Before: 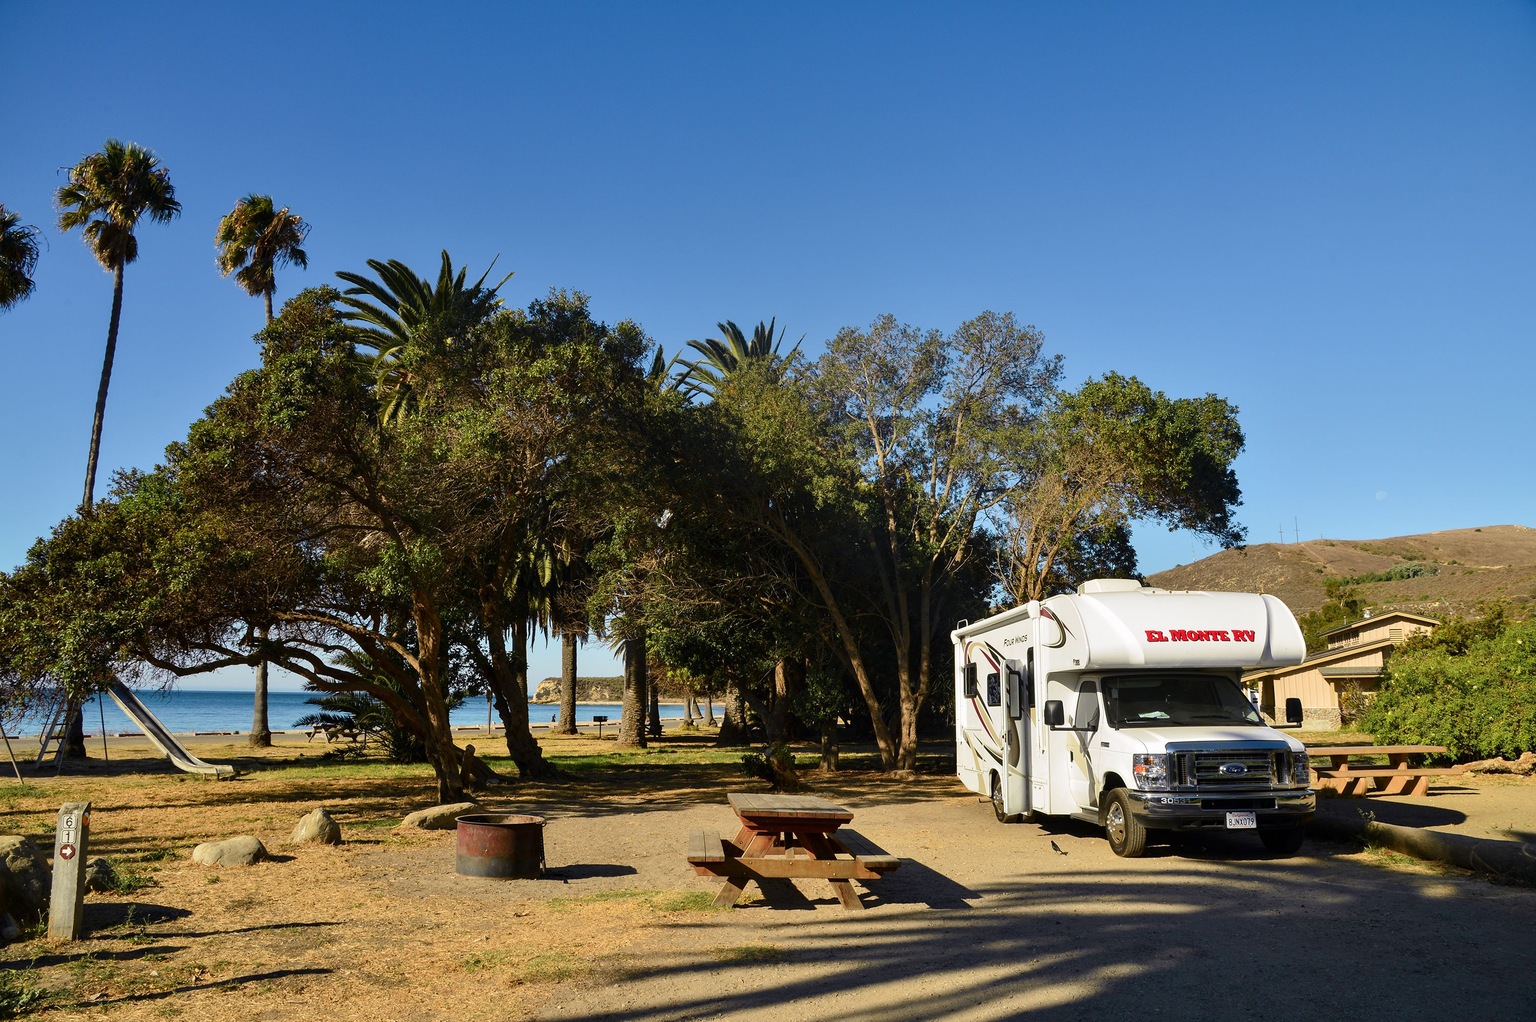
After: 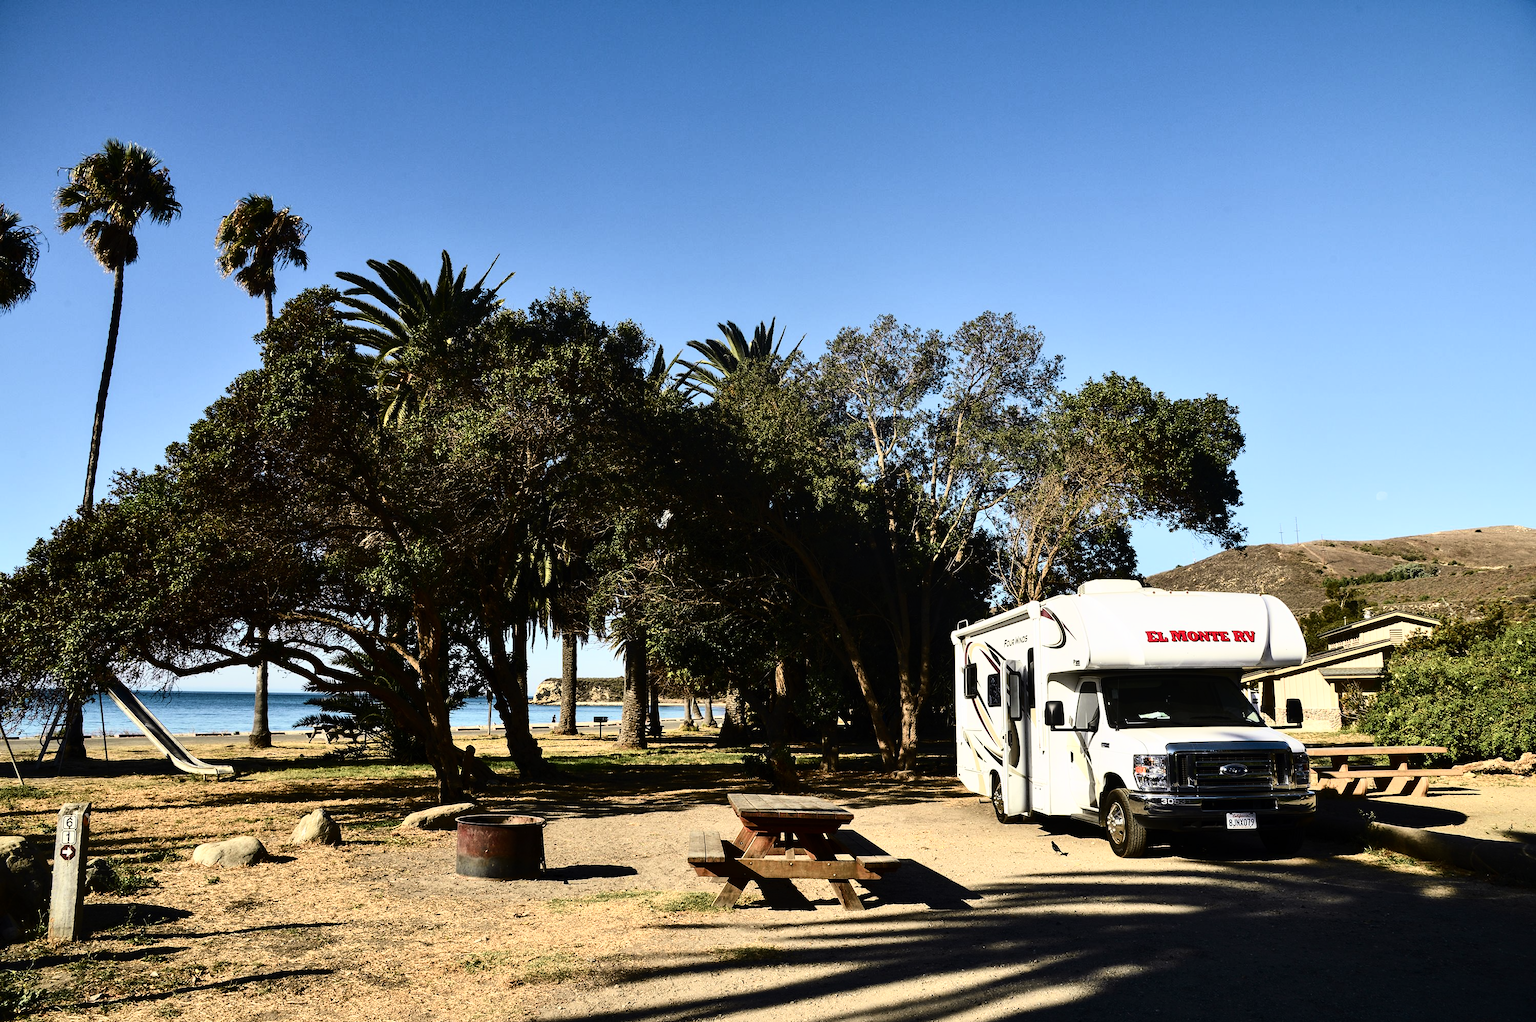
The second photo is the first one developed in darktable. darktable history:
color balance rgb: power › luminance 3.48%, power › hue 234.72°, linear chroma grading › shadows -2.359%, linear chroma grading › highlights -14.881%, linear chroma grading › global chroma -9.996%, linear chroma grading › mid-tones -9.665%, perceptual saturation grading › global saturation 9.206%, perceptual saturation grading › highlights -13.672%, perceptual saturation grading › mid-tones 14.178%, perceptual saturation grading › shadows 22.695%
exposure: exposure -0.176 EV, compensate highlight preservation false
tone curve: curves: ch0 [(0, 0) (0.003, 0.002) (0.011, 0.005) (0.025, 0.011) (0.044, 0.017) (0.069, 0.021) (0.1, 0.027) (0.136, 0.035) (0.177, 0.05) (0.224, 0.076) (0.277, 0.126) (0.335, 0.212) (0.399, 0.333) (0.468, 0.473) (0.543, 0.627) (0.623, 0.784) (0.709, 0.9) (0.801, 0.963) (0.898, 0.988) (1, 1)]
